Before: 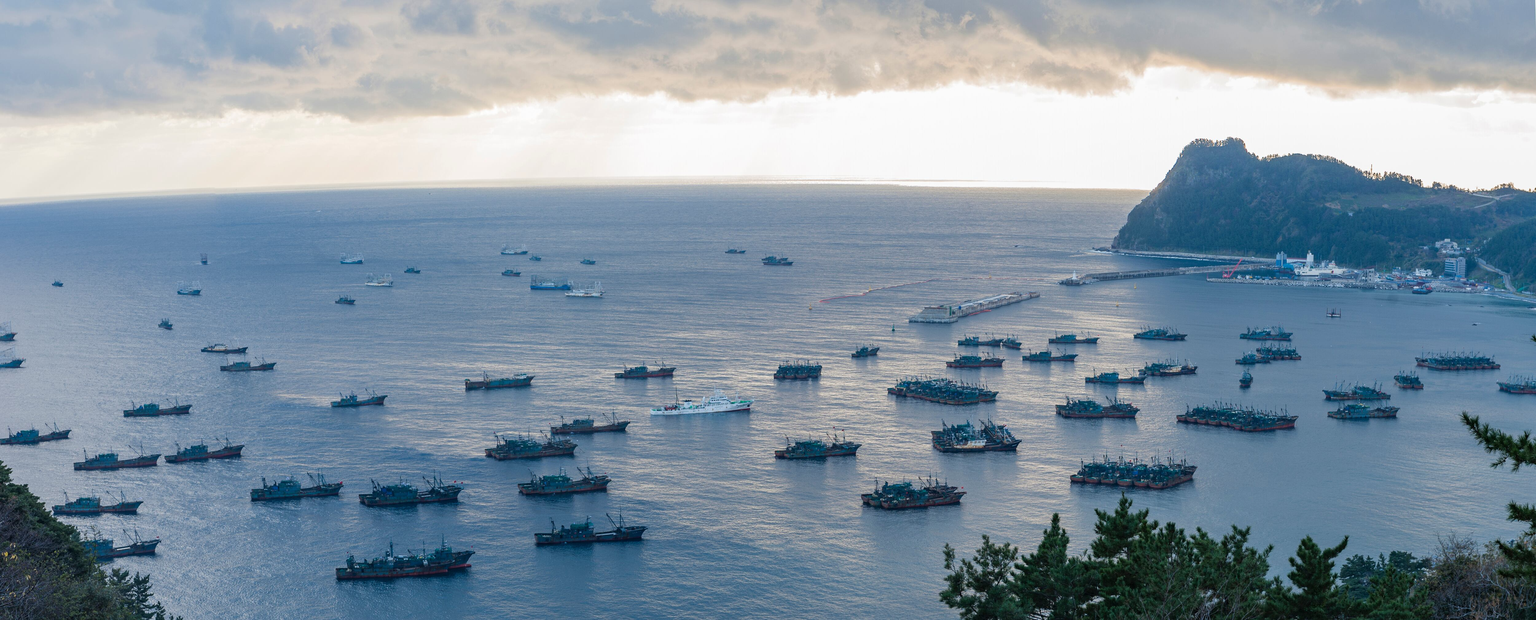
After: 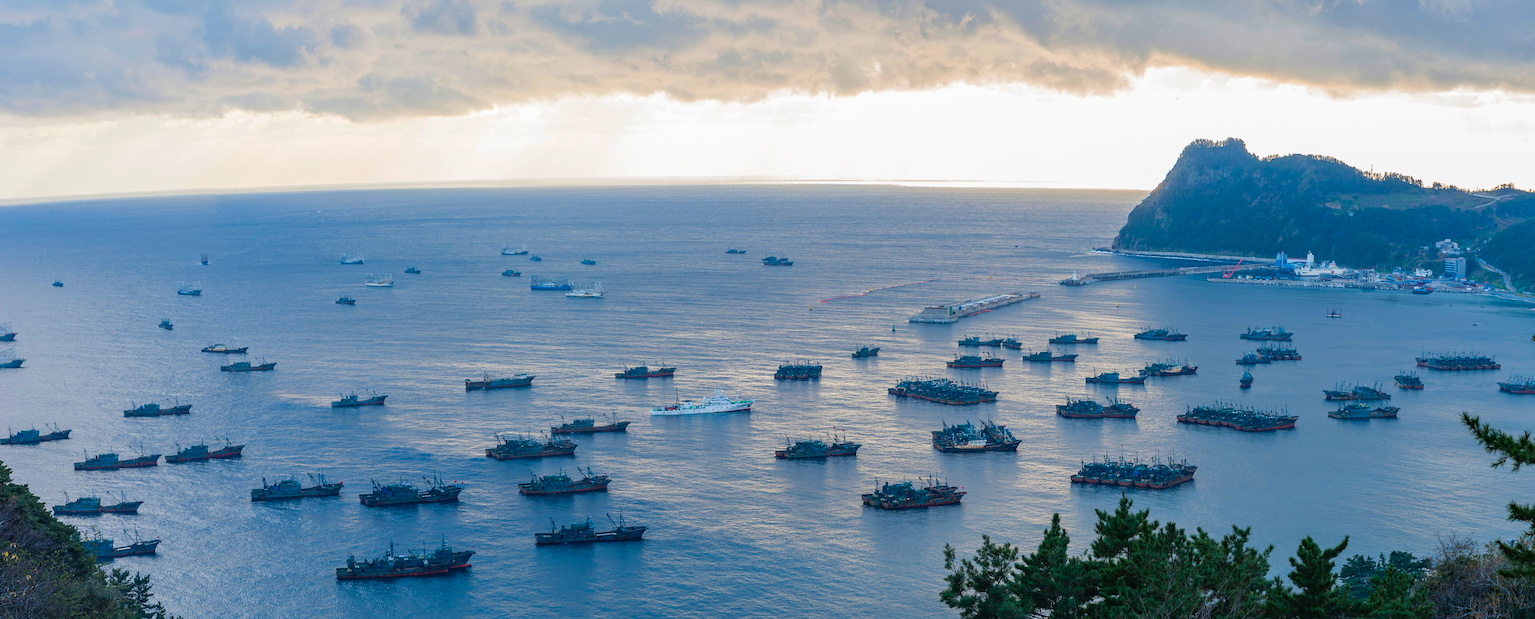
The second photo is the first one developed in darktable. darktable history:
color correction: highlights b* -0.032, saturation 1.37
